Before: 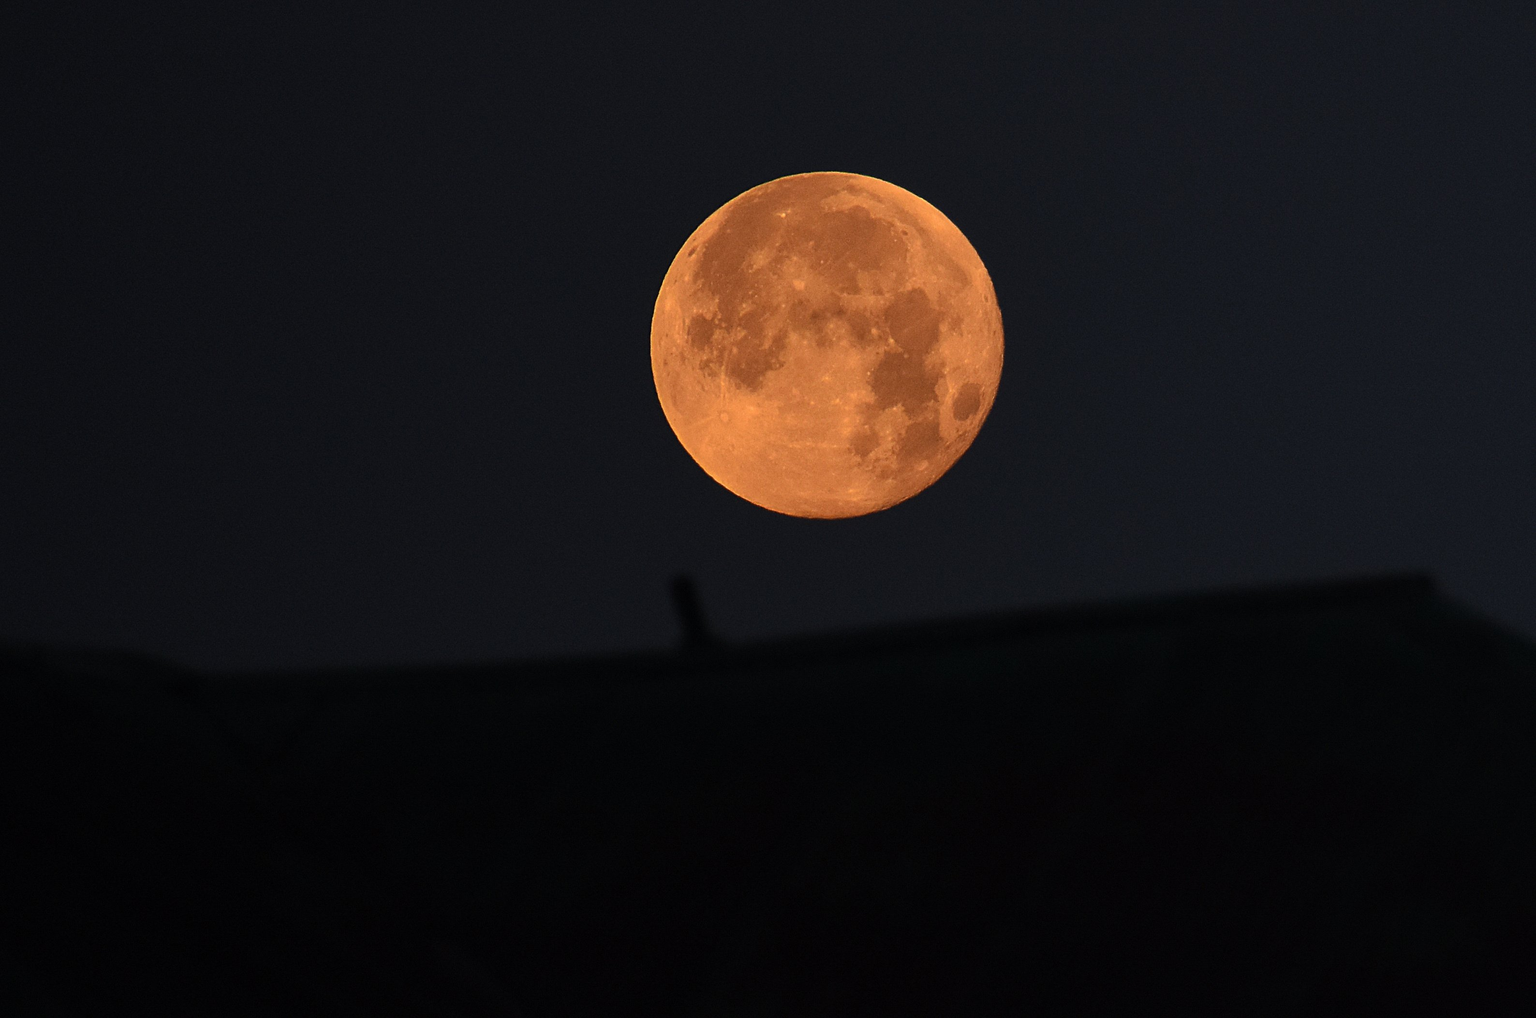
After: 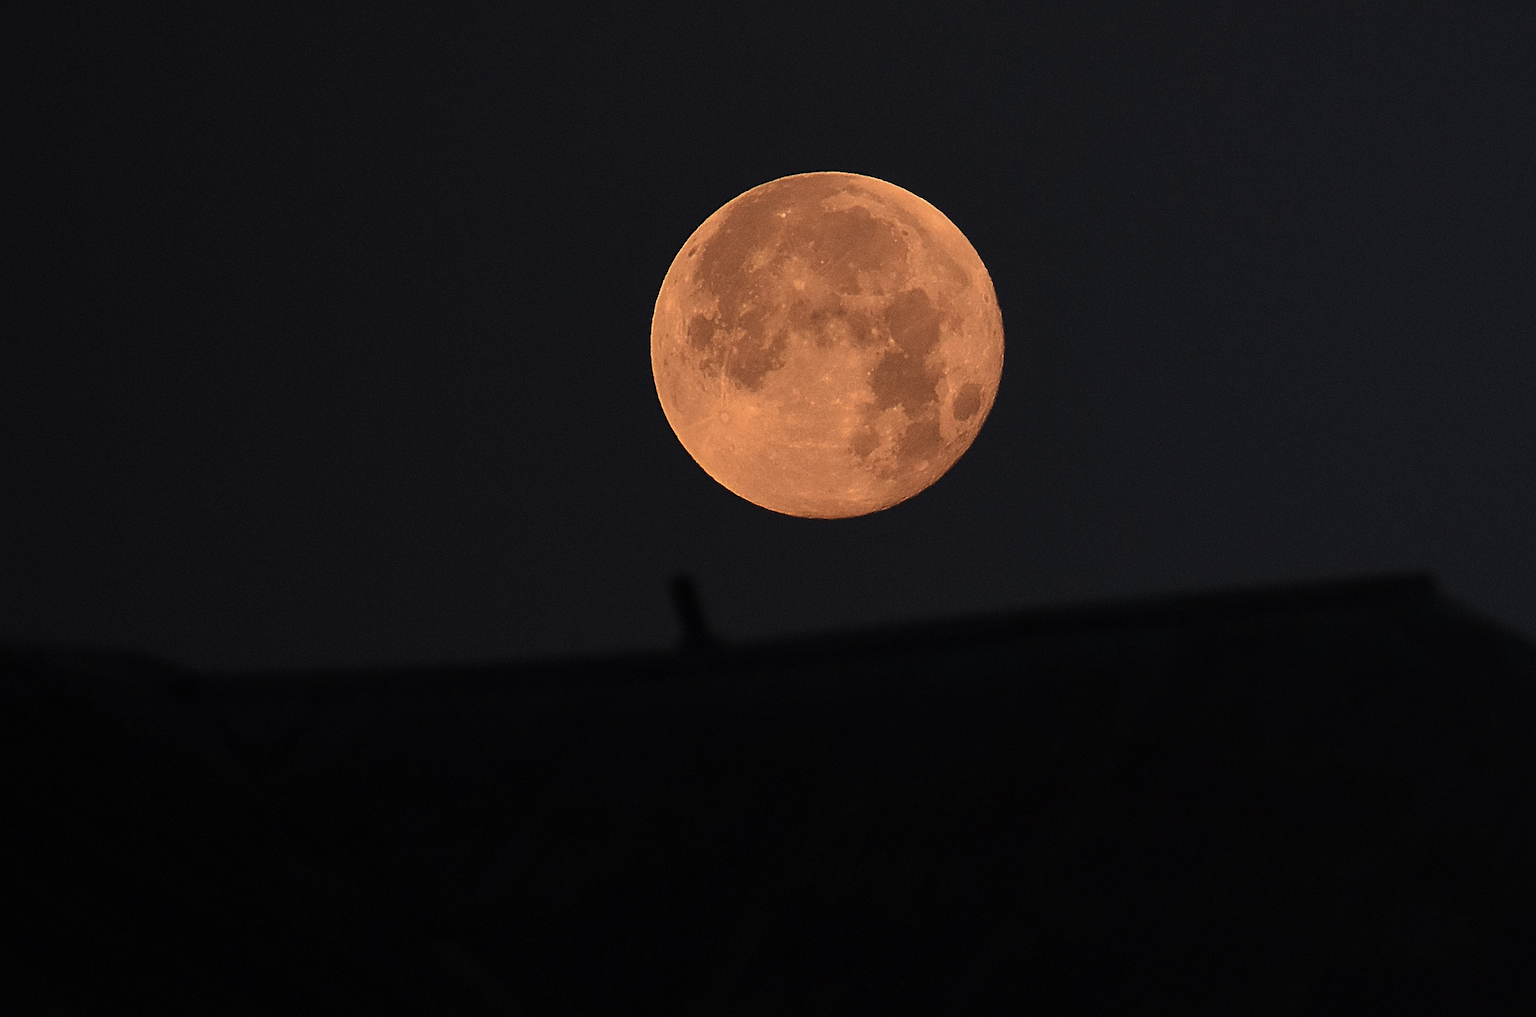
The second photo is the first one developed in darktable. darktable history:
white balance: red 1.009, blue 1.027
color correction: highlights a* 5.59, highlights b* 5.24, saturation 0.68
vibrance: vibrance 60%
sharpen: on, module defaults
